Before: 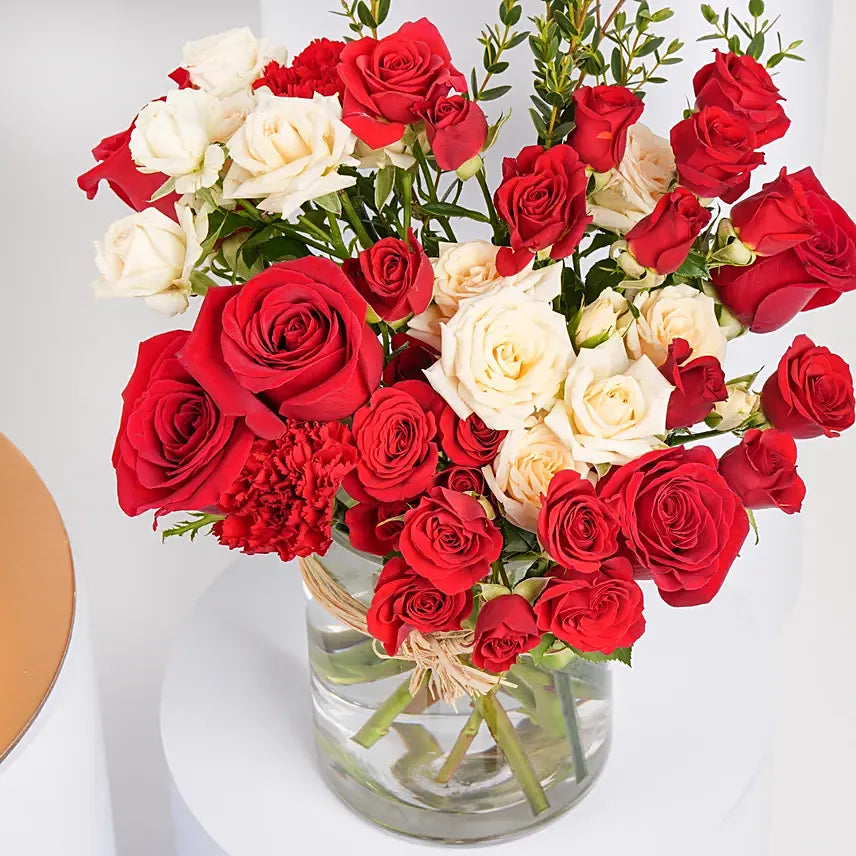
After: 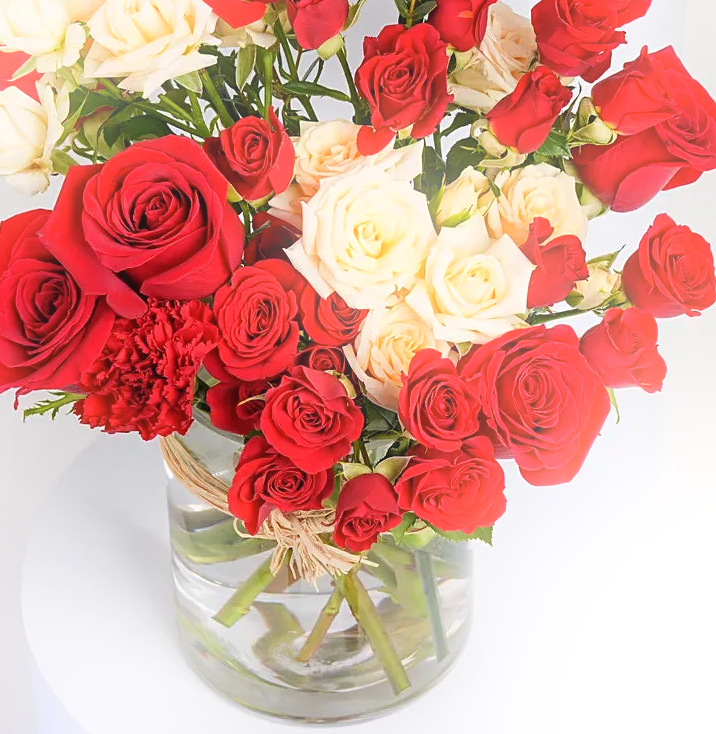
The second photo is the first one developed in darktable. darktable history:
crop: left 16.315%, top 14.246%
bloom: size 16%, threshold 98%, strength 20%
